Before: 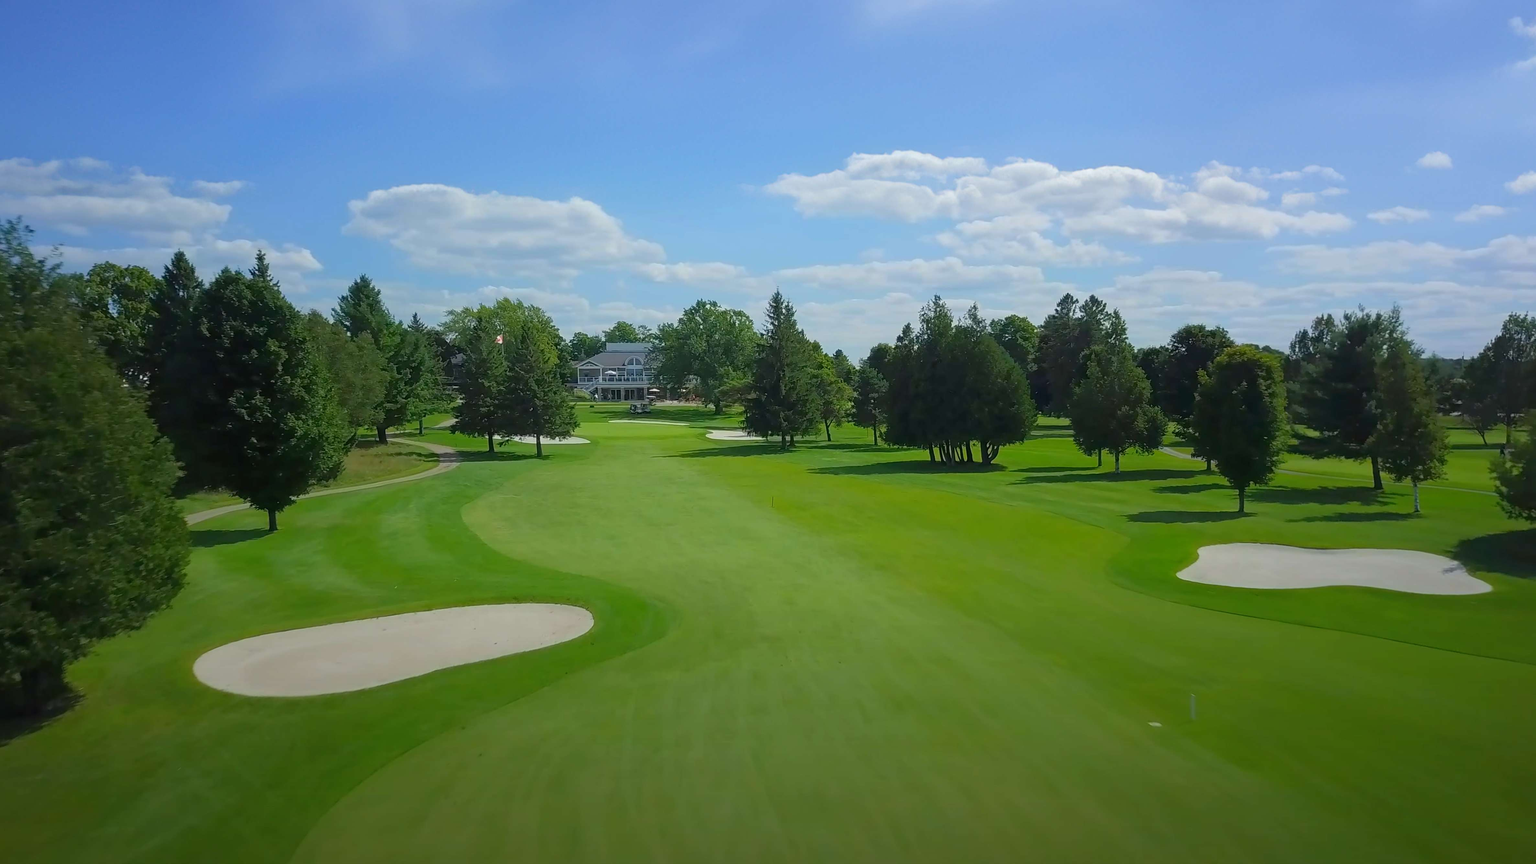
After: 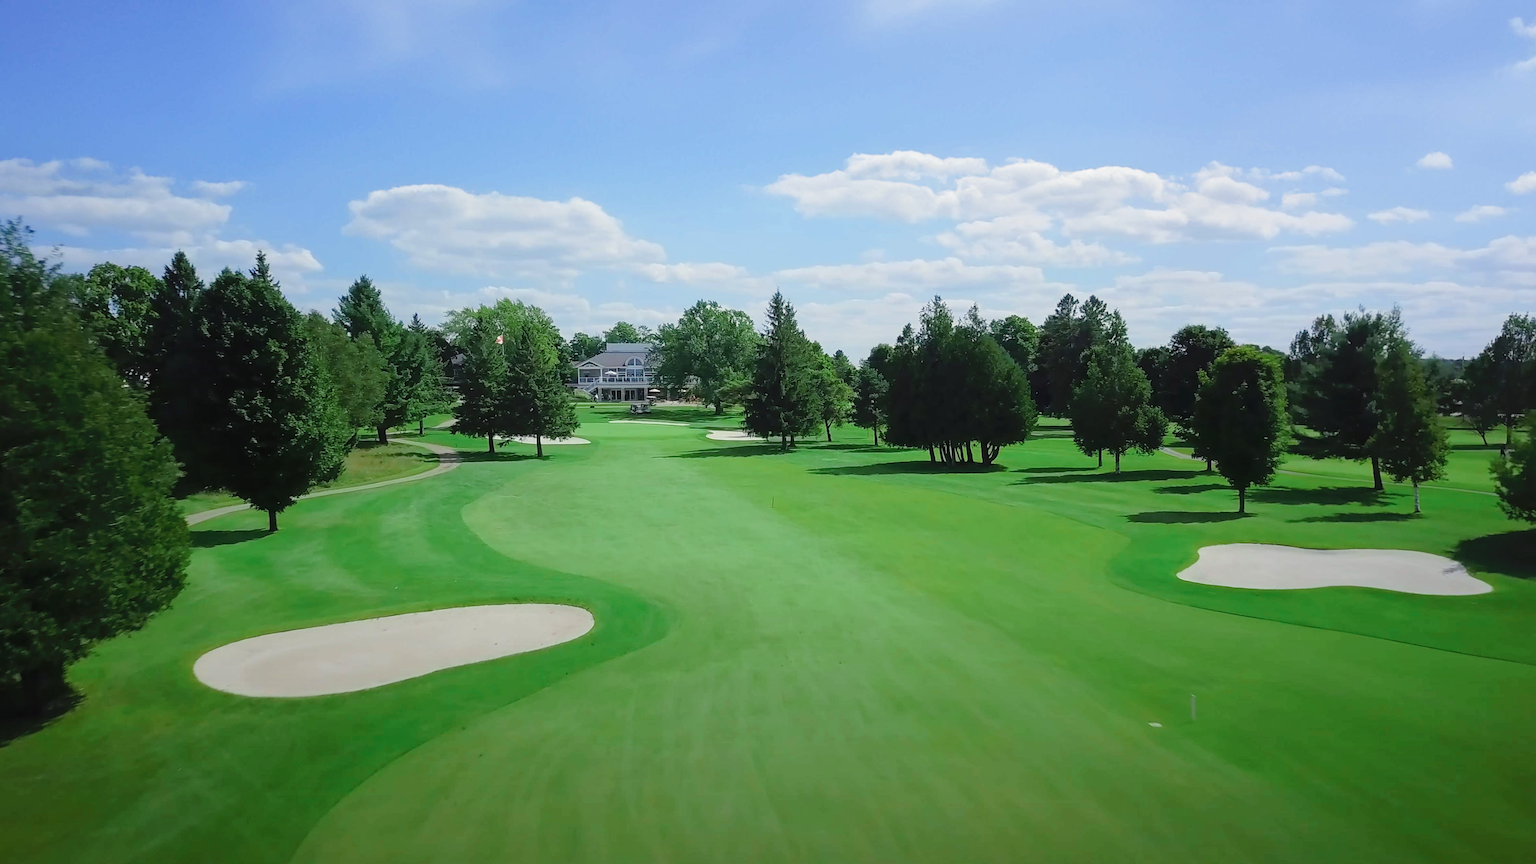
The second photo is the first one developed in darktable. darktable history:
tone curve: curves: ch0 [(0, 0) (0.003, 0.015) (0.011, 0.019) (0.025, 0.027) (0.044, 0.041) (0.069, 0.055) (0.1, 0.079) (0.136, 0.099) (0.177, 0.149) (0.224, 0.216) (0.277, 0.292) (0.335, 0.383) (0.399, 0.474) (0.468, 0.556) (0.543, 0.632) (0.623, 0.711) (0.709, 0.789) (0.801, 0.871) (0.898, 0.944) (1, 1)], preserve colors none
color look up table: target L [94.57, 92.18, 90.97, 90.58, 87.25, 84.41, 63.94, 60.28, 59.77, 45.28, 41.9, 25, 200.09, 88.39, 73.6, 73.87, 69.62, 63.89, 50.05, 51.17, 48.24, 46.43, 40.6, 26.48, 21.6, 14.68, 4.694, 80.21, 77.47, 70.55, 63.1, 64.01, 58.68, 55.16, 54.29, 48.83, 42.42, 36.18, 36.77, 33.59, 33.8, 16.83, 4.725, 95.85, 91.61, 70.42, 59.95, 53.19, 20.76], target a [-19.52, -29.71, -34.14, -28.26, -50.81, -23.67, -61.57, -30.87, -32.65, -39.19, -6.65, -19.57, 0, -0.998, 30.01, 15.37, 26.18, -0.07, 55.98, 59.01, 74.44, 19.33, 14.89, 27.26, 13.76, -1.559, 22.97, 25.52, 7.763, 5.013, 52.89, 47.7, 63.49, 69.21, 37.03, 27.5, 1.355, 12.08, 26.04, 48.09, 55.24, 33.97, 27.28, -7.87, -29.15, -24.52, -20.91, -4.19, -4.733], target b [24.91, 37.62, 19.08, 7.364, 26.34, 10.77, 36.41, 28.2, 9.037, 28.44, 14.39, 14.81, 0, 15.79, 6.826, 66.87, 49.69, 55.19, 16.03, 52.53, 26.59, 18.74, 37.36, 34.81, 29.74, 15.63, 3.835, -23.35, -5.831, -36.91, -11.38, -47.44, -28.89, -57.31, -31.98, -68.85, -0.608, -64.03, -18.64, -5.824, -76.76, -54.08, -37.63, 0.041, -6.612, -25.8, -8.351, -45.34, -13.73], num patches 49
